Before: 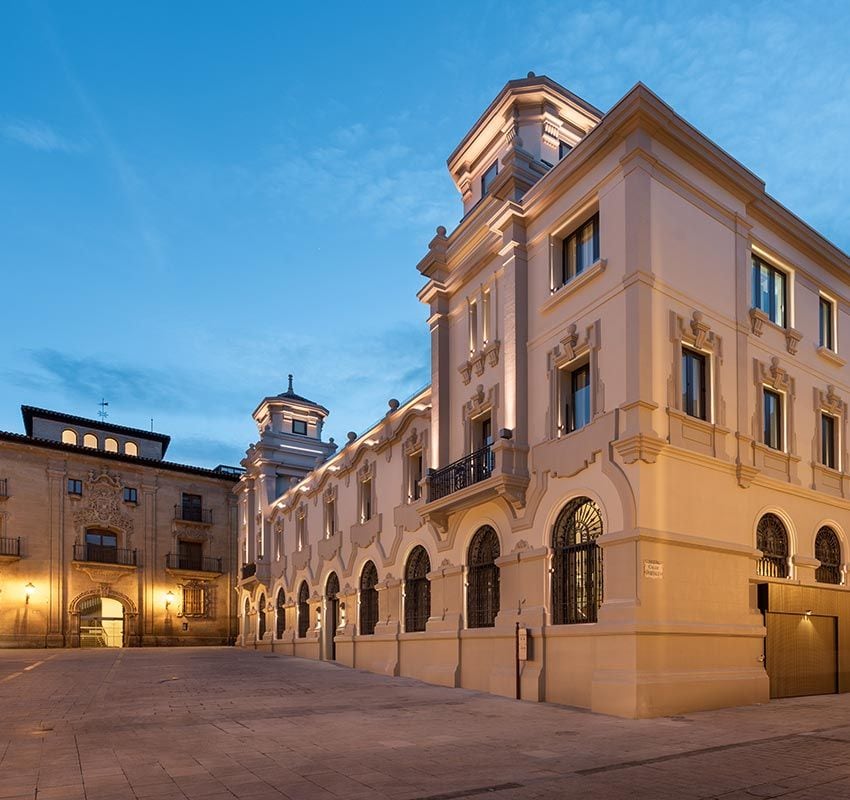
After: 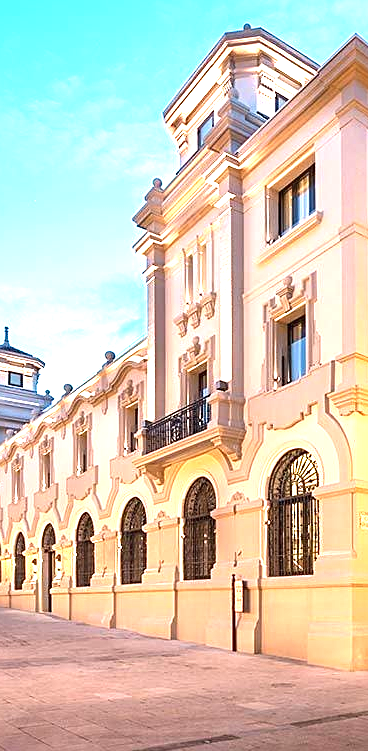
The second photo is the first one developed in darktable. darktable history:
crop: left 33.452%, top 6.025%, right 23.155%
sharpen: on, module defaults
exposure: black level correction 0, exposure 2 EV, compensate highlight preservation false
